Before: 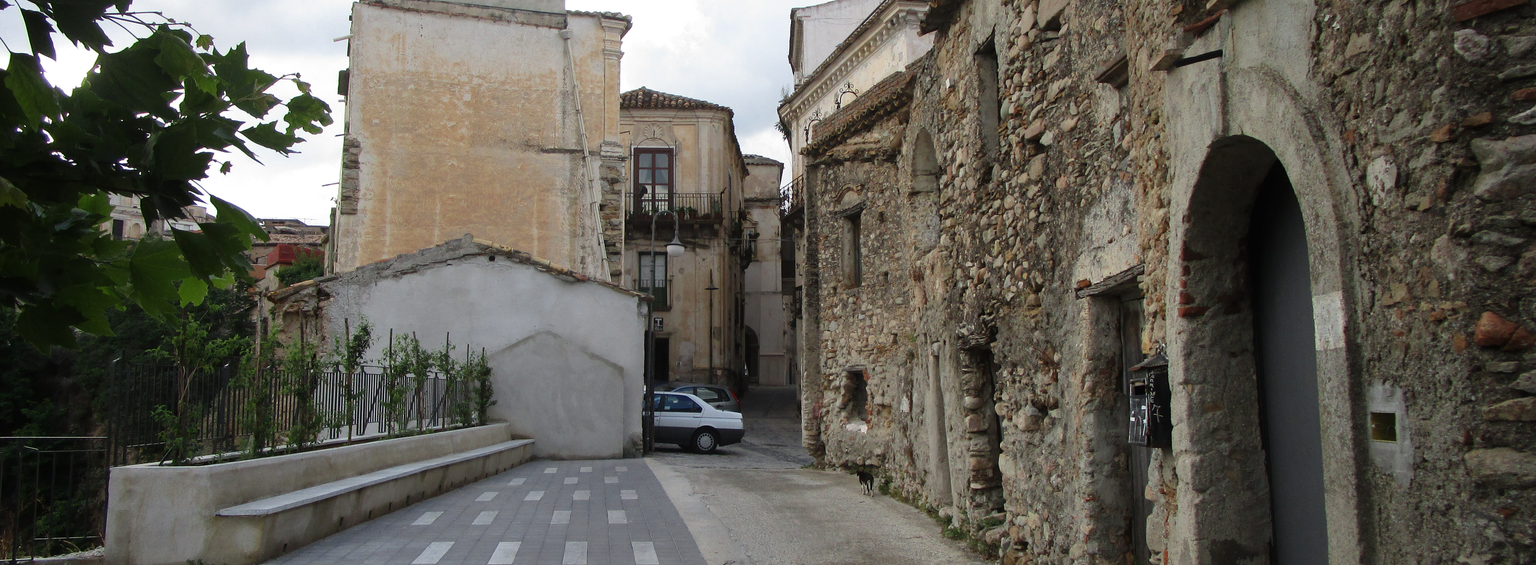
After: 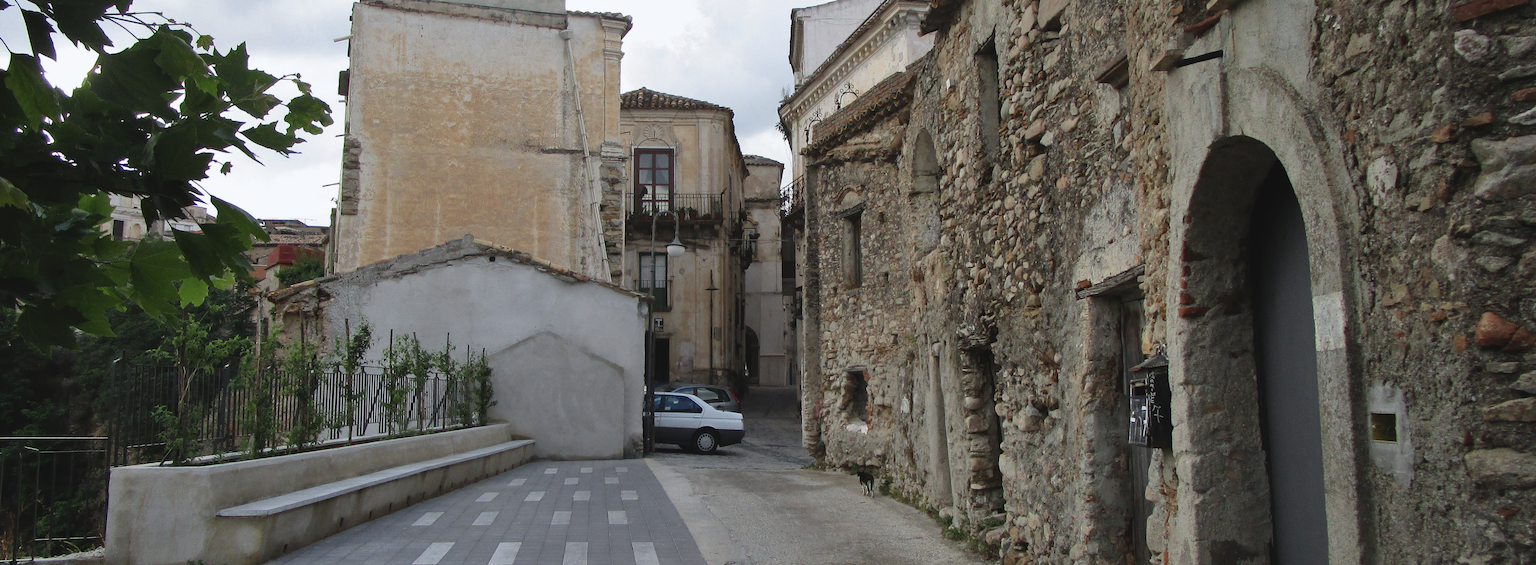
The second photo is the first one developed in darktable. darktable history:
exposure: exposure 0.078 EV, compensate highlight preservation false
white balance: red 0.988, blue 1.017
contrast brightness saturation: contrast -0.08, brightness -0.04, saturation -0.11
shadows and highlights: shadows 37.27, highlights -28.18, soften with gaussian
